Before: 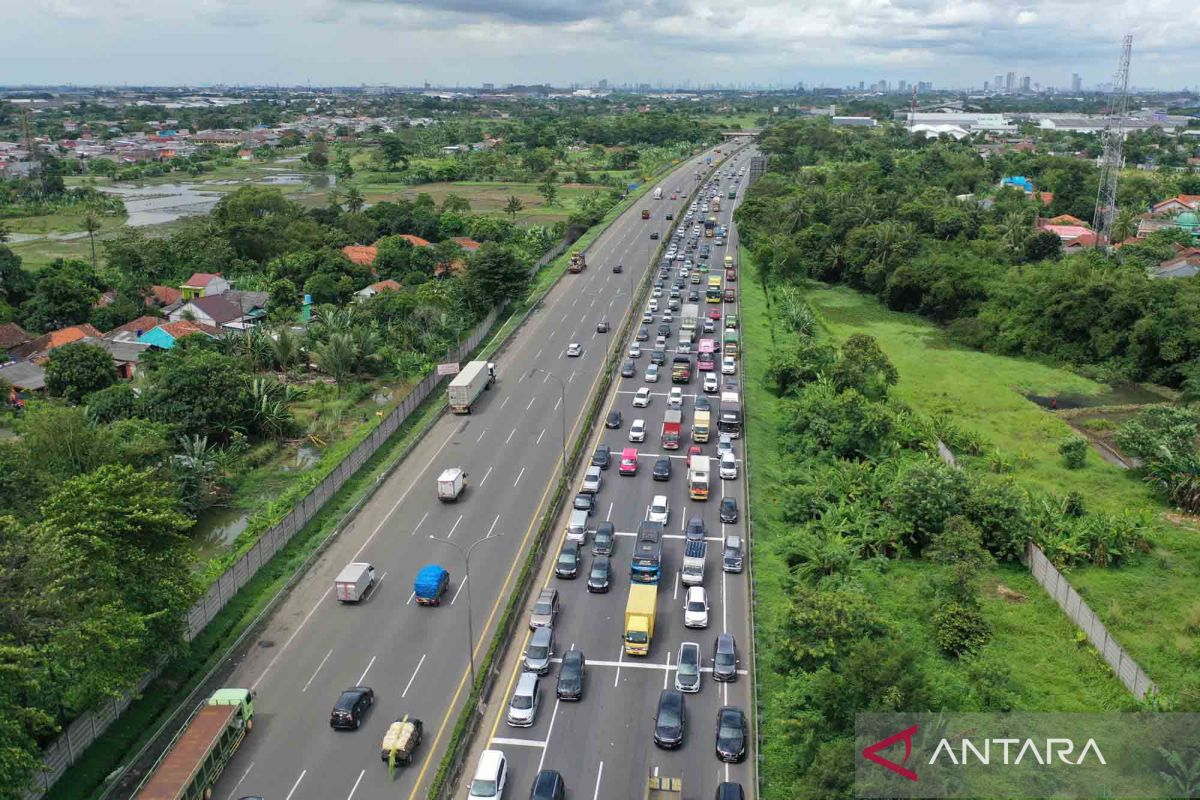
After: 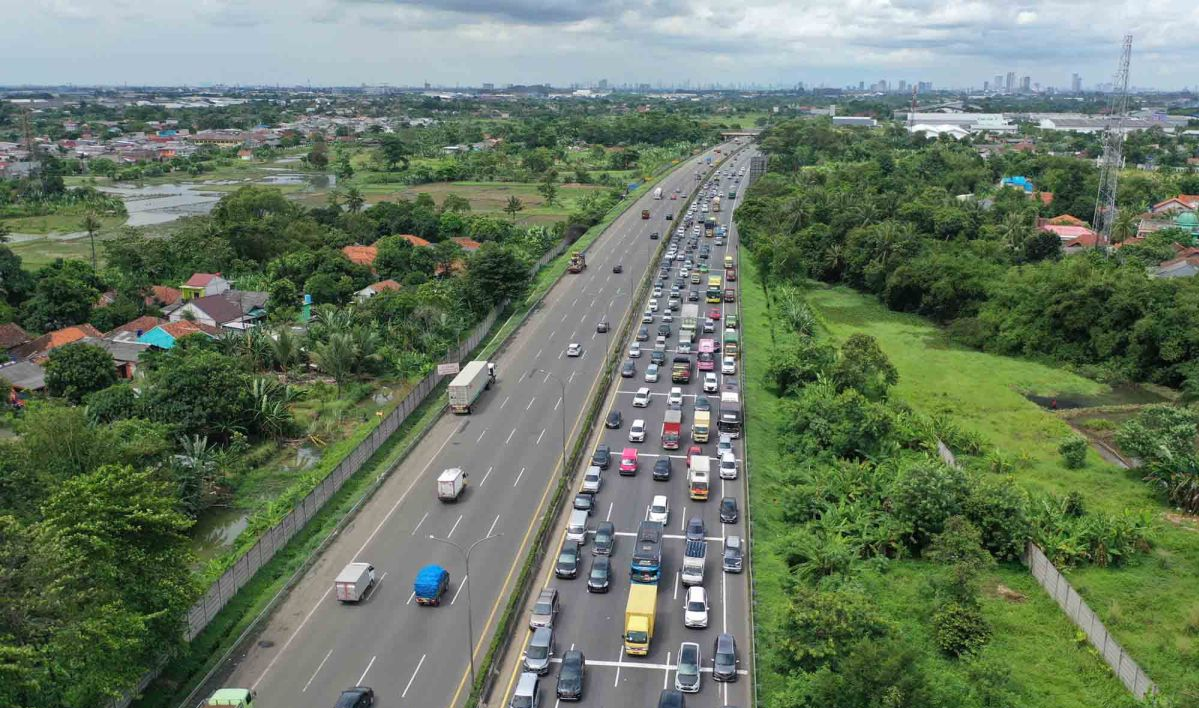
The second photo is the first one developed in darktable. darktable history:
crop and rotate: top 0%, bottom 11.467%
